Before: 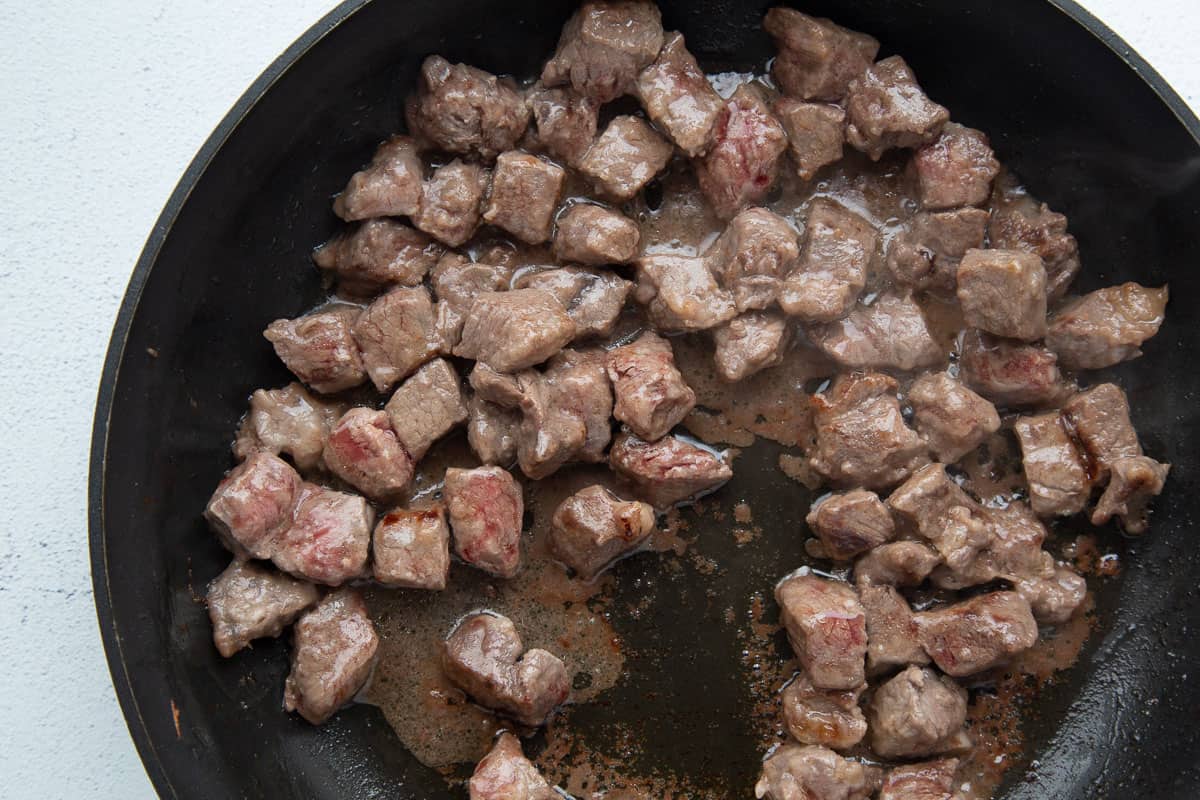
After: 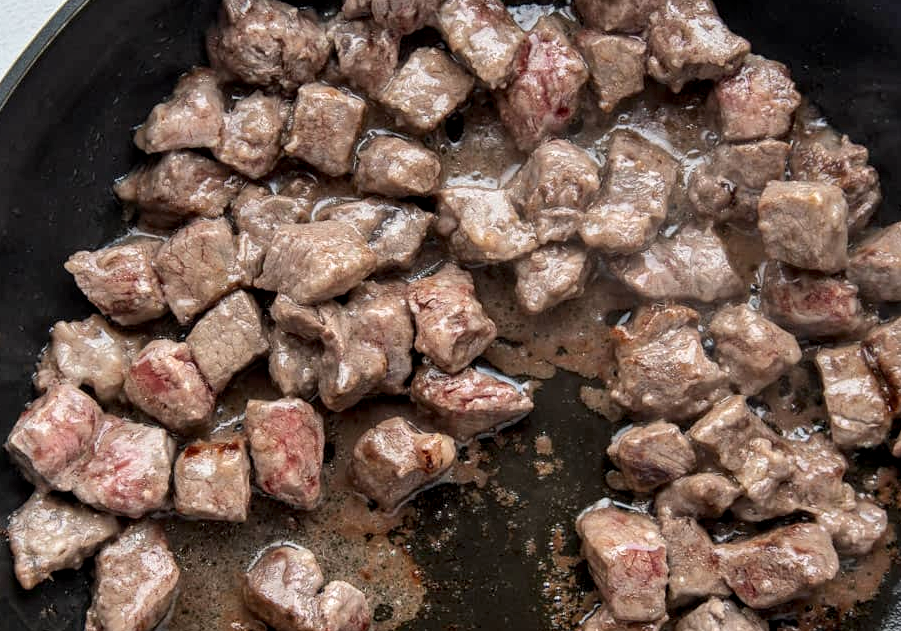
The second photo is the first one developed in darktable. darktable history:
crop: left 16.588%, top 8.6%, right 8.248%, bottom 12.516%
local contrast: detail 144%
shadows and highlights: low approximation 0.01, soften with gaussian
